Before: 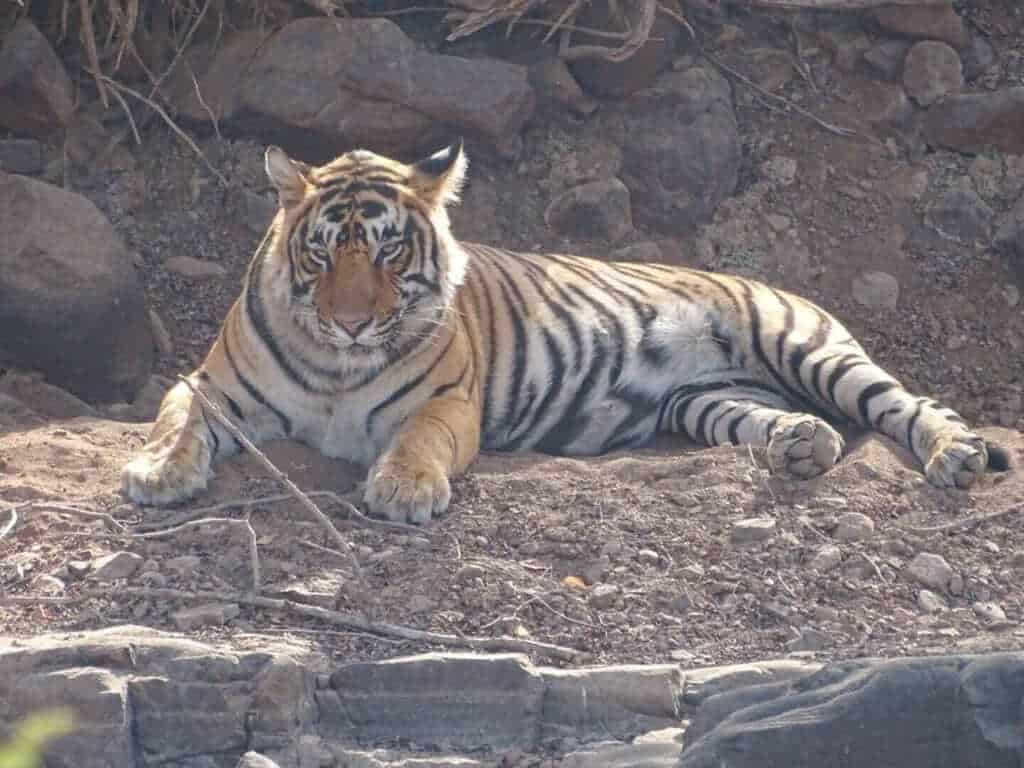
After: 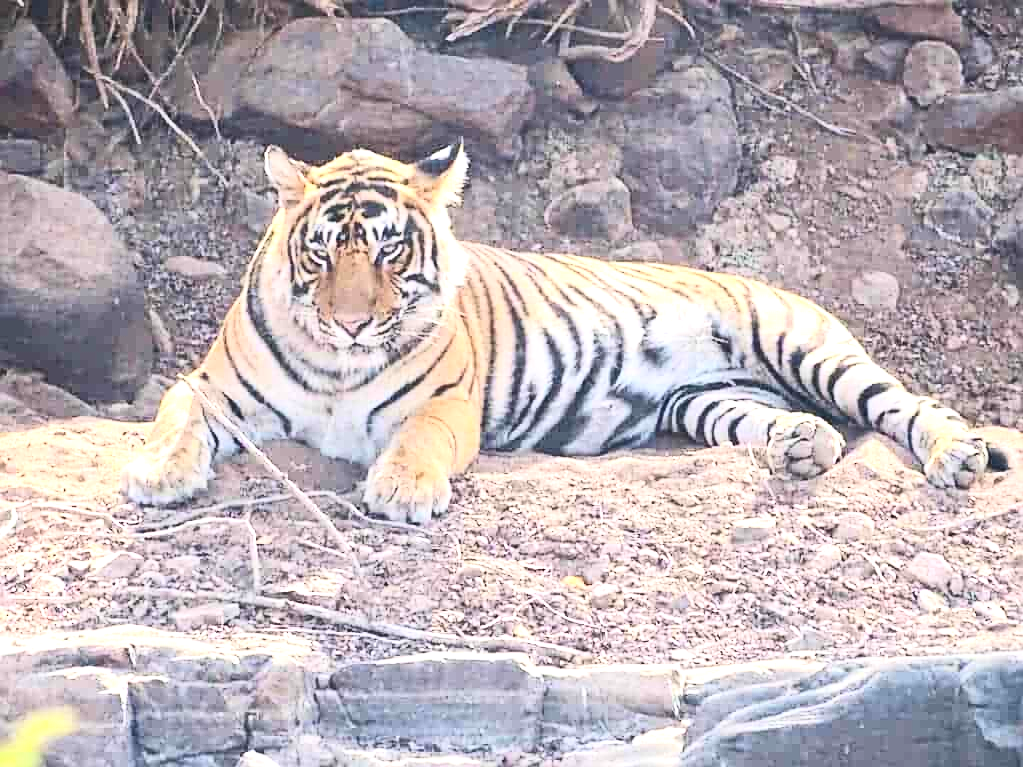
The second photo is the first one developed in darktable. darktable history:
contrast brightness saturation: contrast 0.398, brightness 0.047, saturation 0.258
sharpen: on, module defaults
exposure: black level correction 0, exposure 1.104 EV, compensate exposure bias true, compensate highlight preservation false
crop: left 0.081%
